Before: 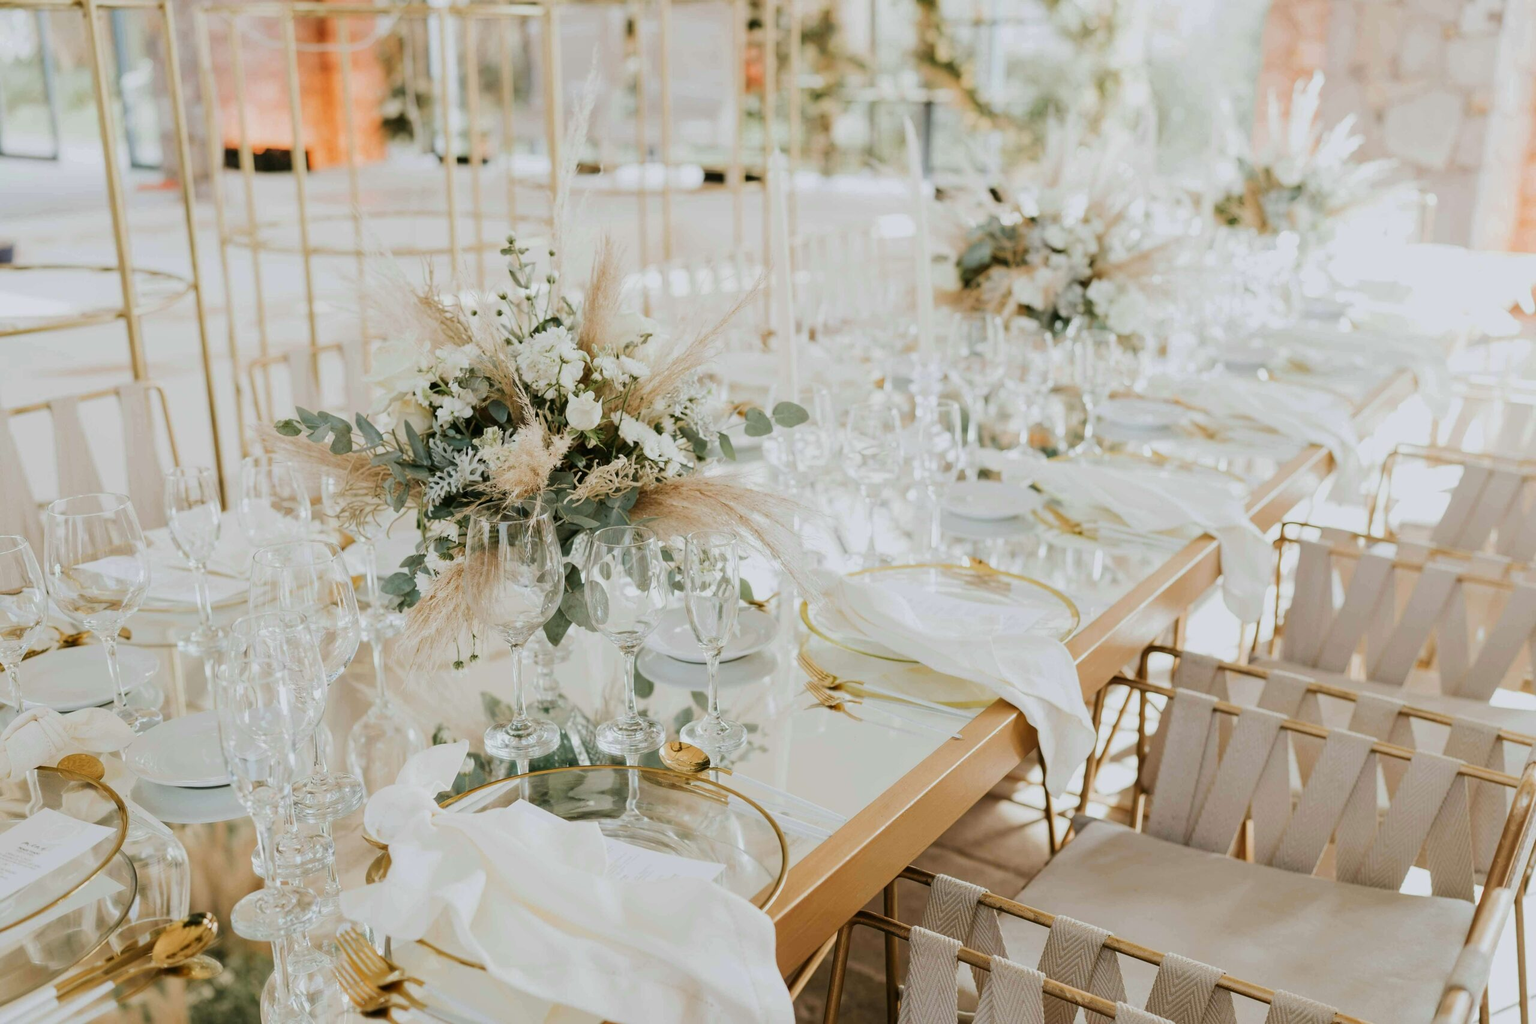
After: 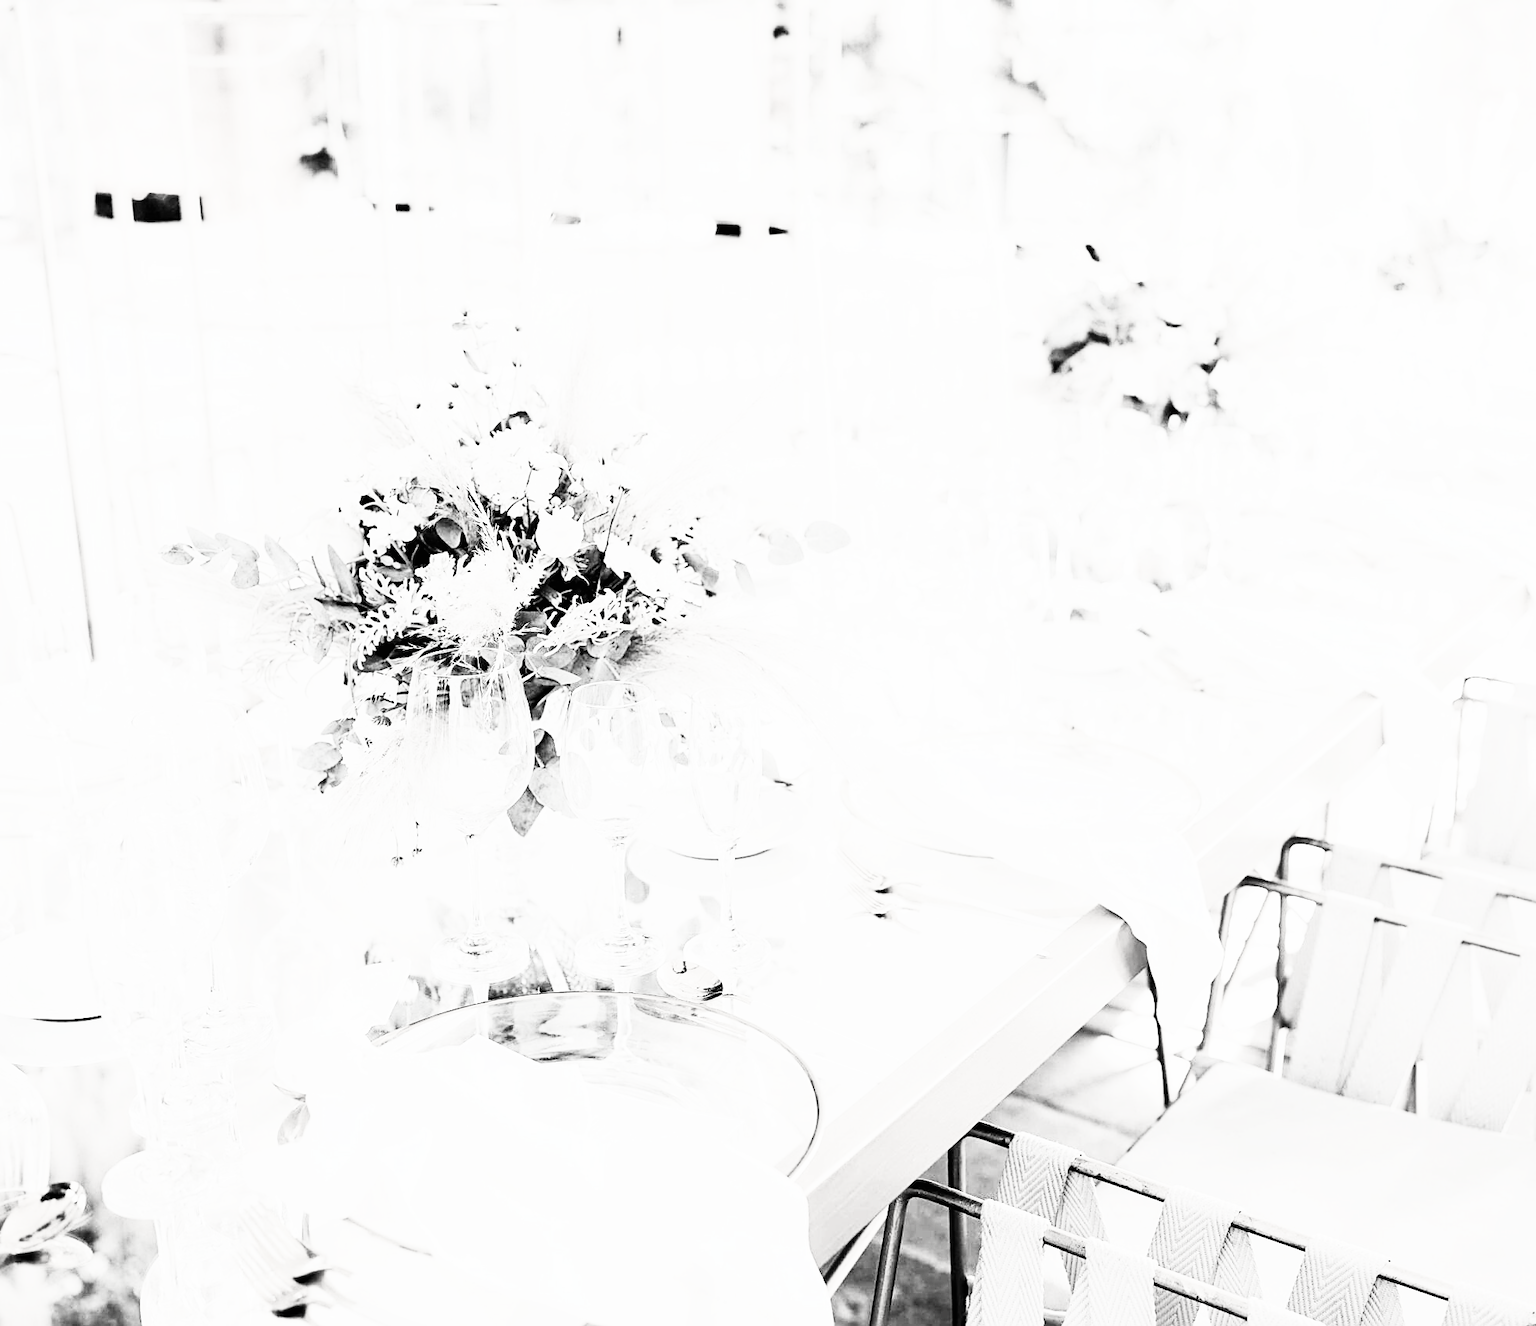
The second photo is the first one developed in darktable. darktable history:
sharpen: on, module defaults
exposure: exposure 1.136 EV, compensate highlight preservation false
crop: left 9.886%, right 12.881%
tone curve: curves: ch0 [(0, 0) (0.004, 0.001) (0.133, 0.112) (0.325, 0.362) (0.832, 0.893) (1, 1)], color space Lab, independent channels, preserve colors none
contrast brightness saturation: contrast 0.543, brightness 0.486, saturation -0.984
filmic rgb: black relative exposure -4.4 EV, white relative exposure 5.04 EV, hardness 2.22, latitude 39.36%, contrast 1.157, highlights saturation mix 10.77%, shadows ↔ highlights balance 0.891%
